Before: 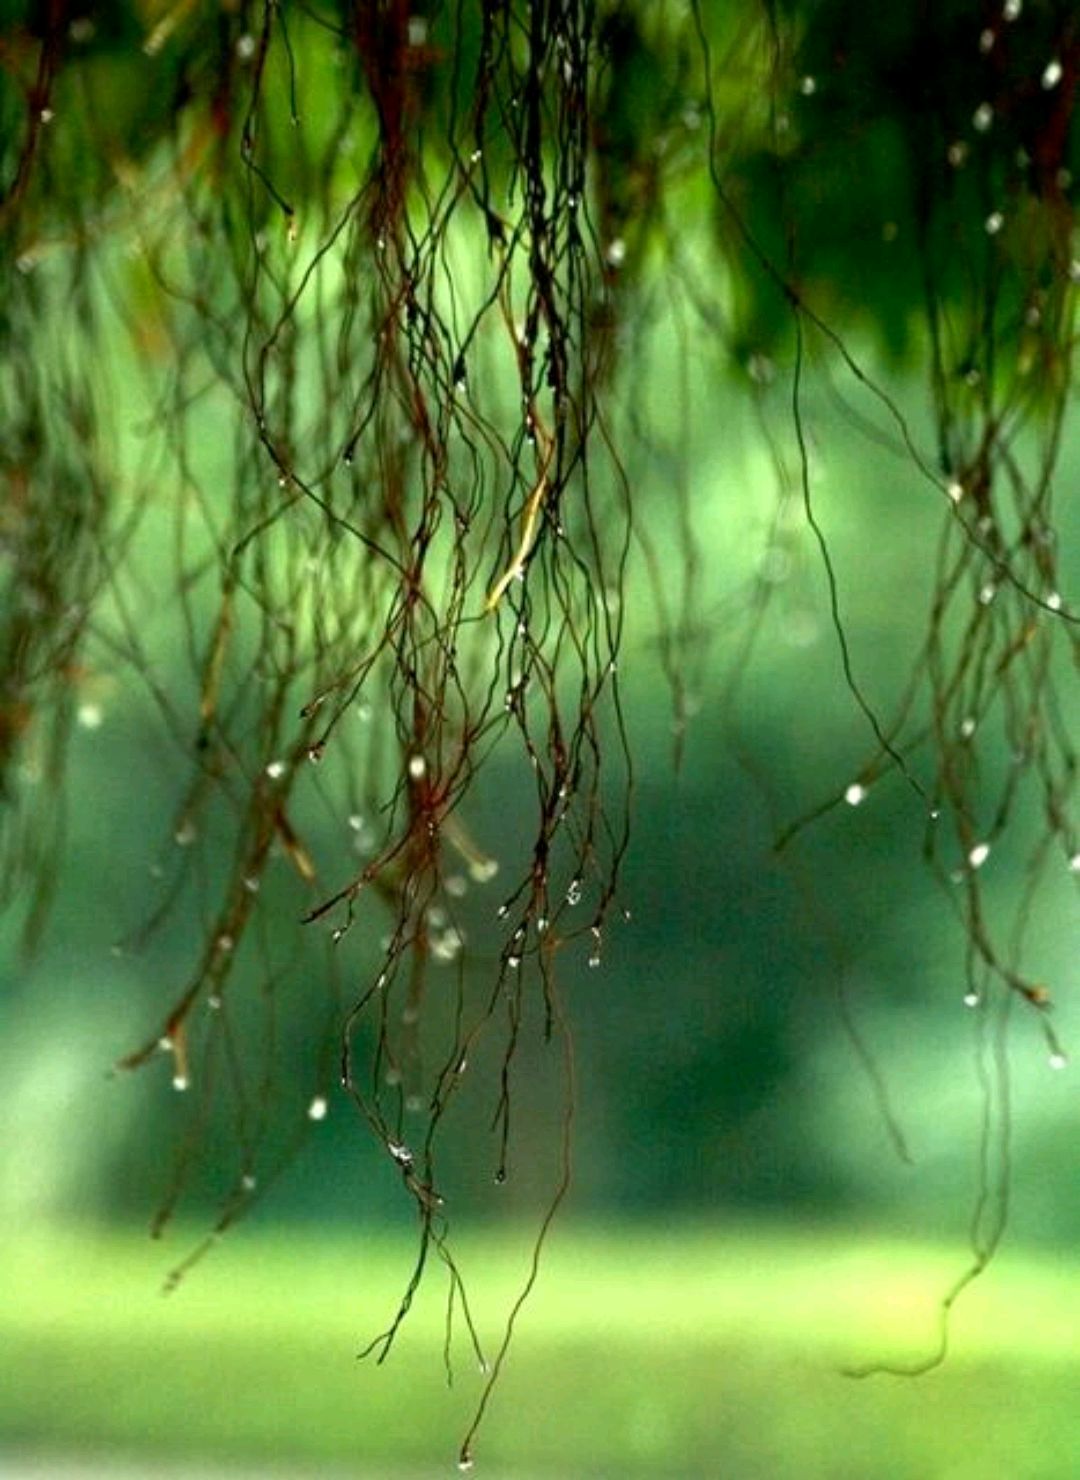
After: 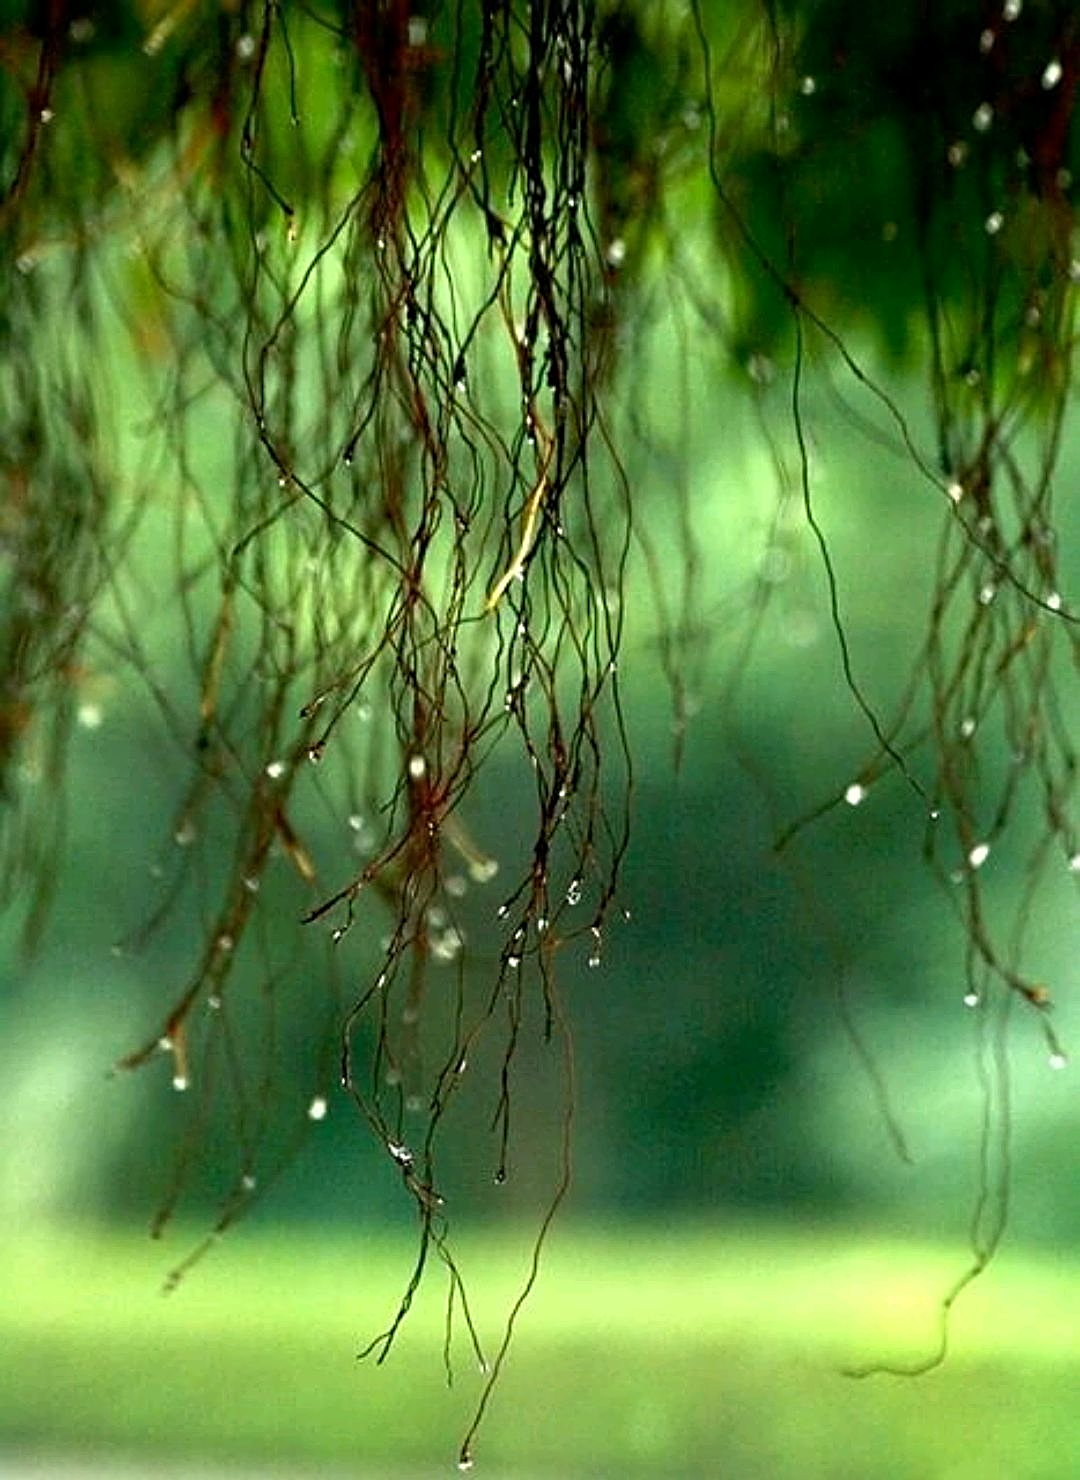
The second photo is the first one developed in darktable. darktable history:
sharpen: amount 0.889
